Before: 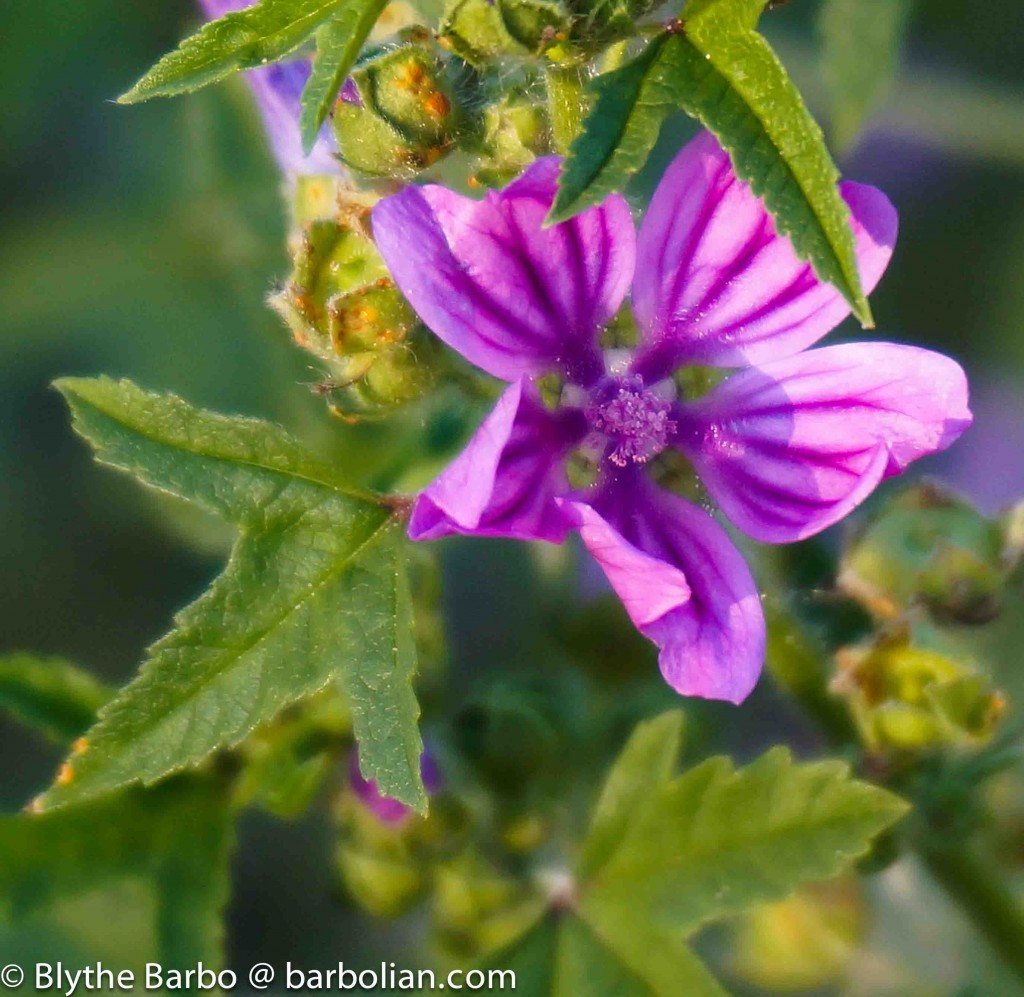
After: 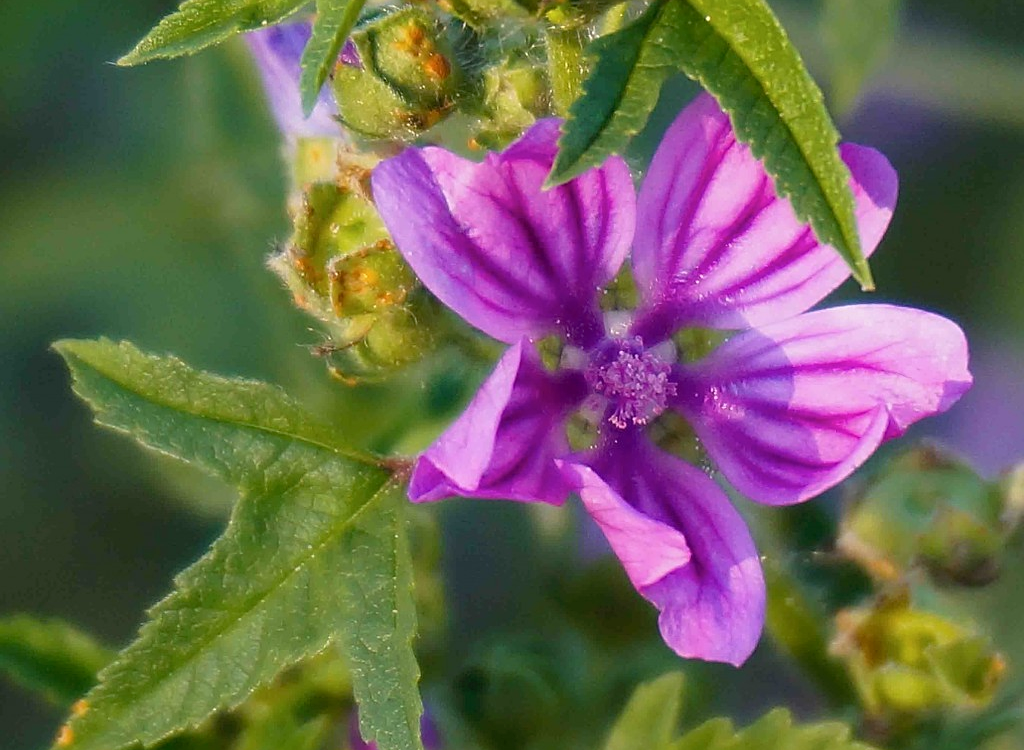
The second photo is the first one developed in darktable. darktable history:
exposure: black level correction 0.005, exposure 0.016 EV, compensate highlight preservation false
sharpen: on, module defaults
contrast brightness saturation: contrast -0.099, saturation -0.081
crop: top 3.822%, bottom 20.917%
